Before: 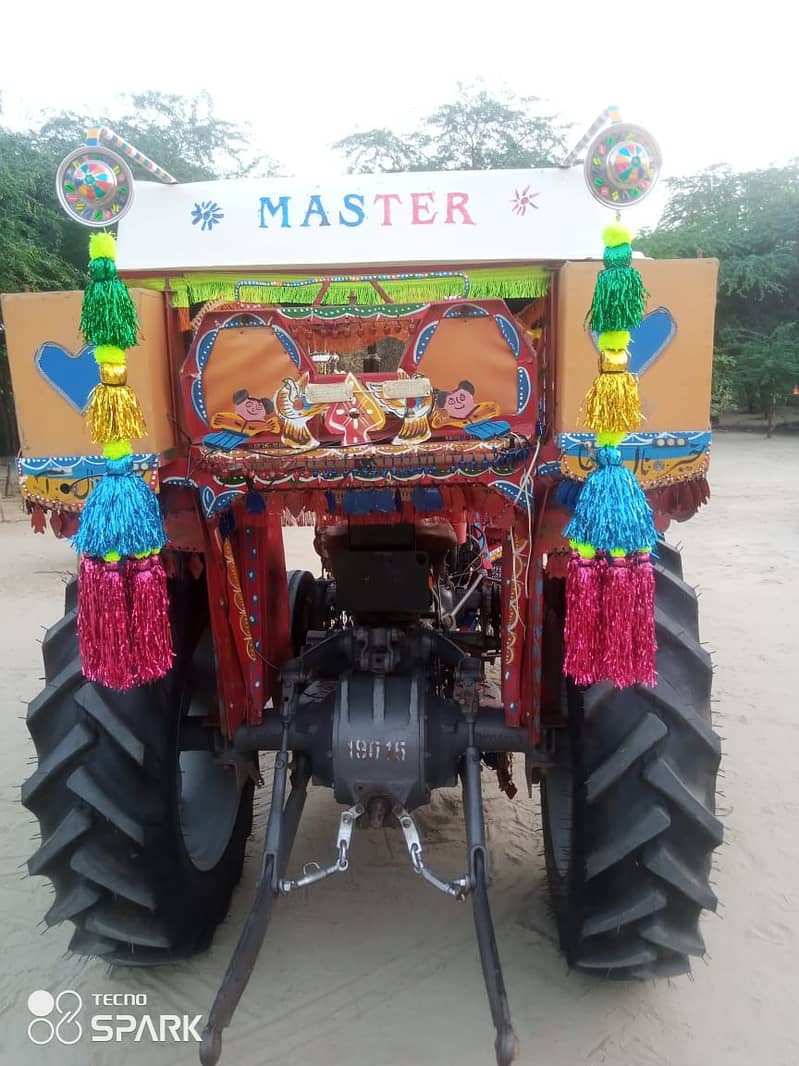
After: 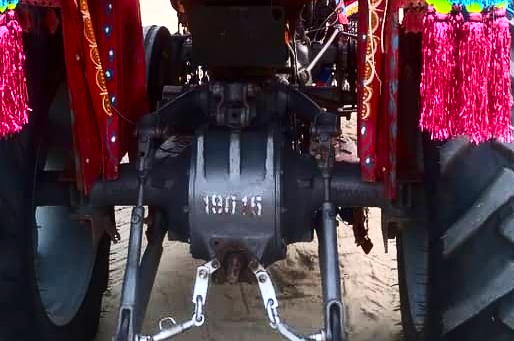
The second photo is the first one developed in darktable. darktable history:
crop: left 18.091%, top 51.13%, right 17.525%, bottom 16.85%
exposure: exposure 0.6 EV, compensate highlight preservation false
white balance: emerald 1
color balance rgb: perceptual saturation grading › global saturation 20%, global vibrance 20%
contrast brightness saturation: contrast 0.39, brightness 0.1
